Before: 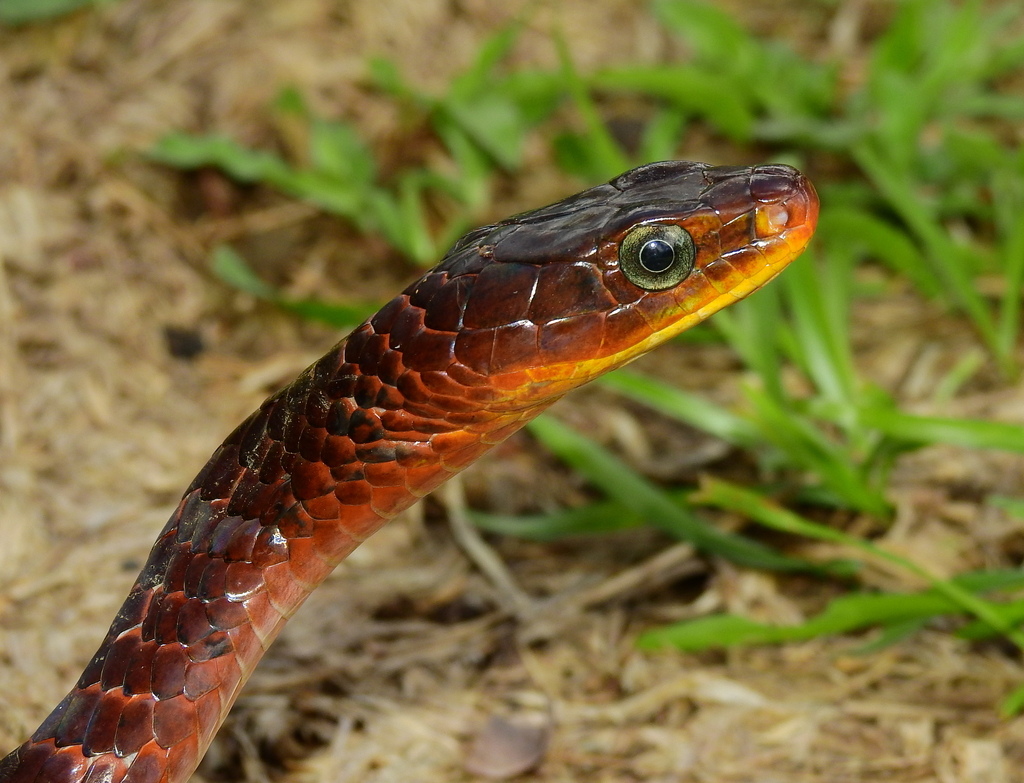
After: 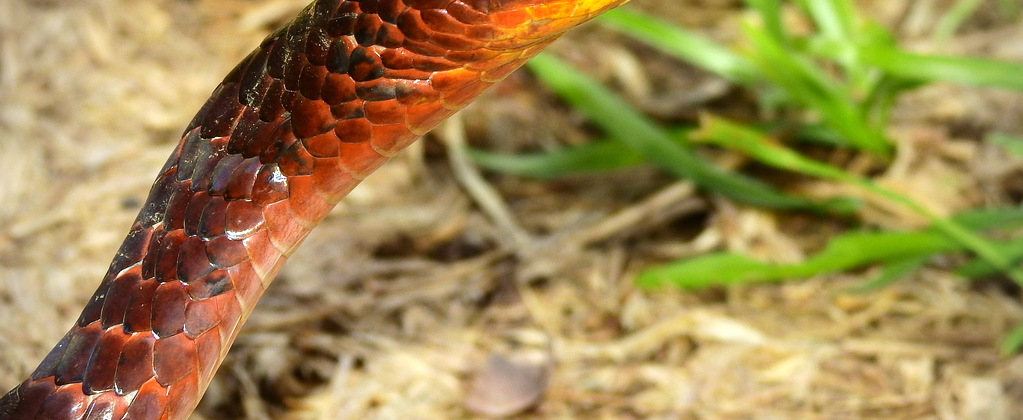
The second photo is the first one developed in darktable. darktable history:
crop and rotate: top 46.237%
exposure: exposure 0.766 EV, compensate highlight preservation false
vignetting: on, module defaults
